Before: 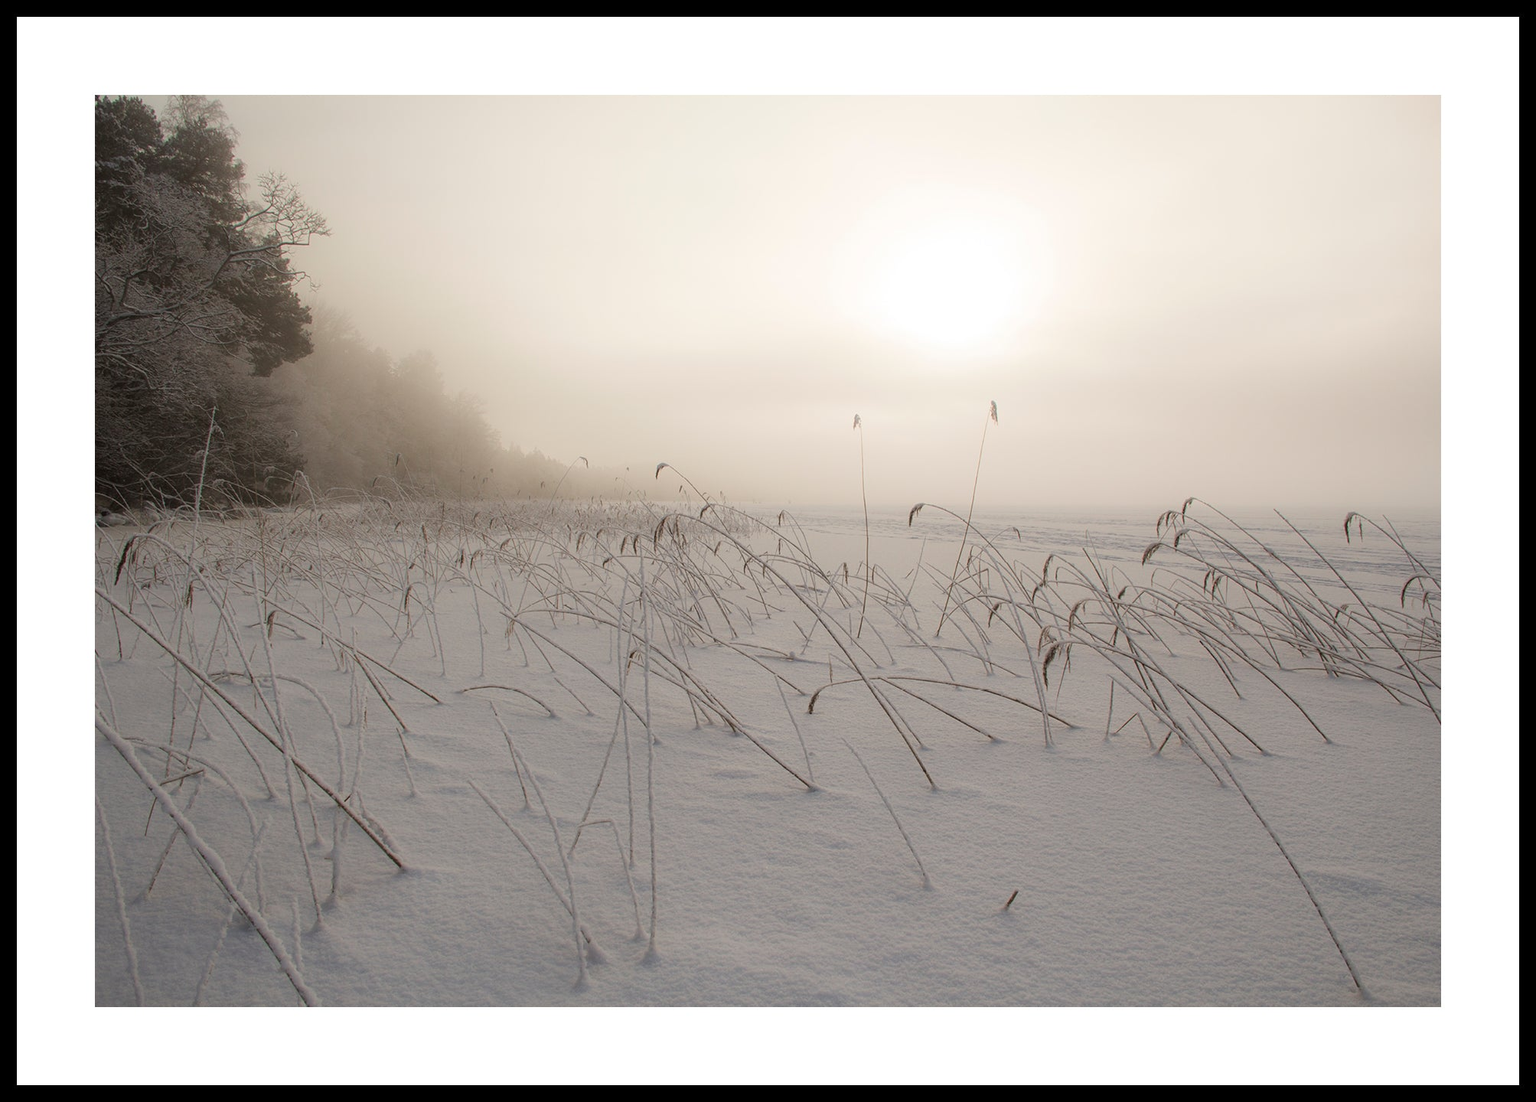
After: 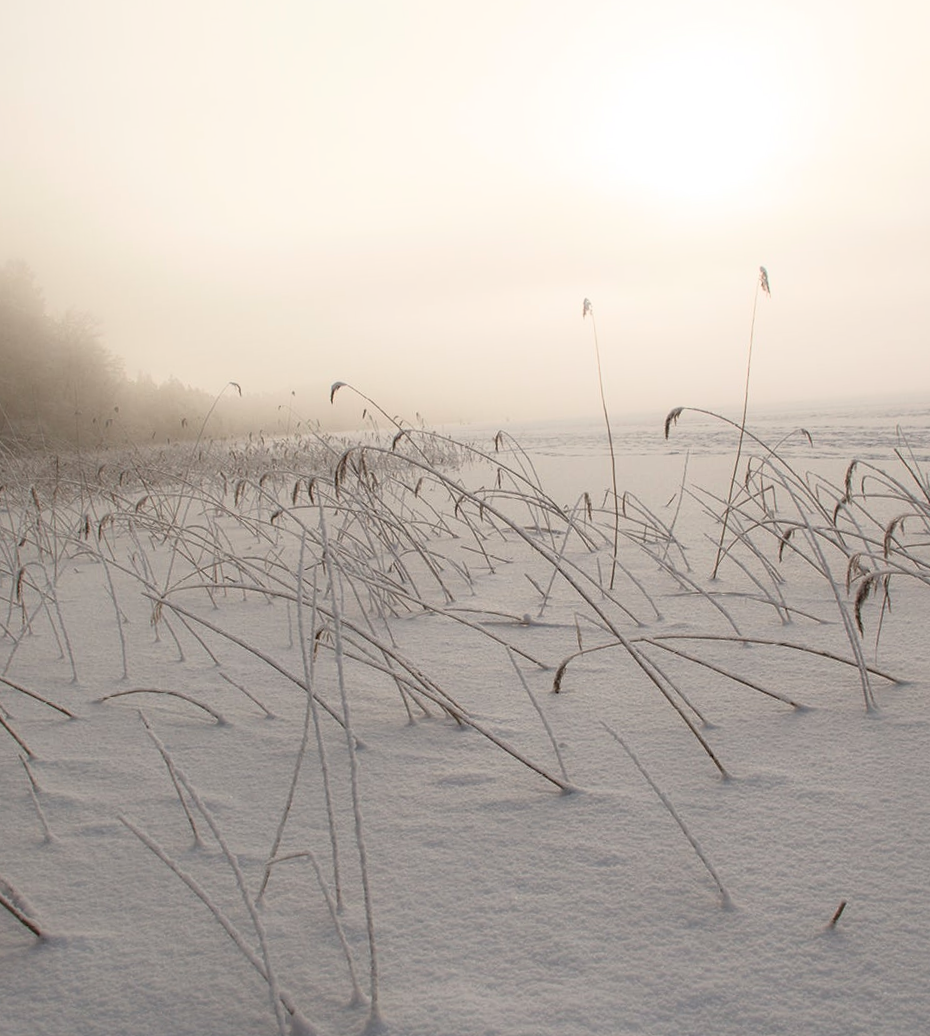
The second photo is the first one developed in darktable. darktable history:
rotate and perspective: rotation -4.57°, crop left 0.054, crop right 0.944, crop top 0.087, crop bottom 0.914
crop and rotate: angle 0.02°, left 24.353%, top 13.219%, right 26.156%, bottom 8.224%
base curve: curves: ch0 [(0, 0) (0.257, 0.25) (0.482, 0.586) (0.757, 0.871) (1, 1)]
